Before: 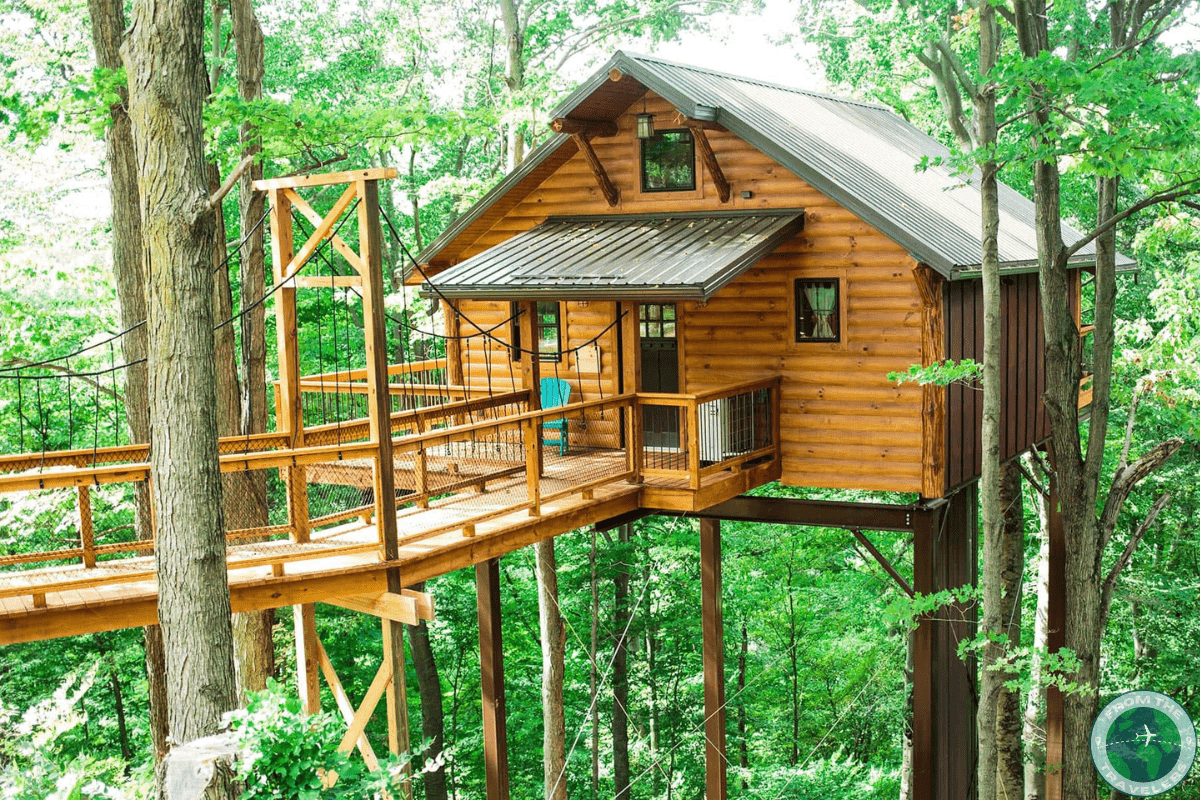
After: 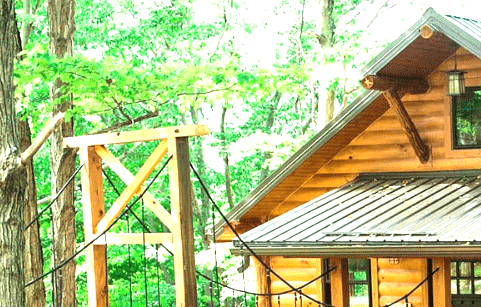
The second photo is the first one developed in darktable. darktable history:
exposure: exposure 0.913 EV, compensate highlight preservation false
crop: left 15.77%, top 5.43%, right 44.089%, bottom 56.187%
